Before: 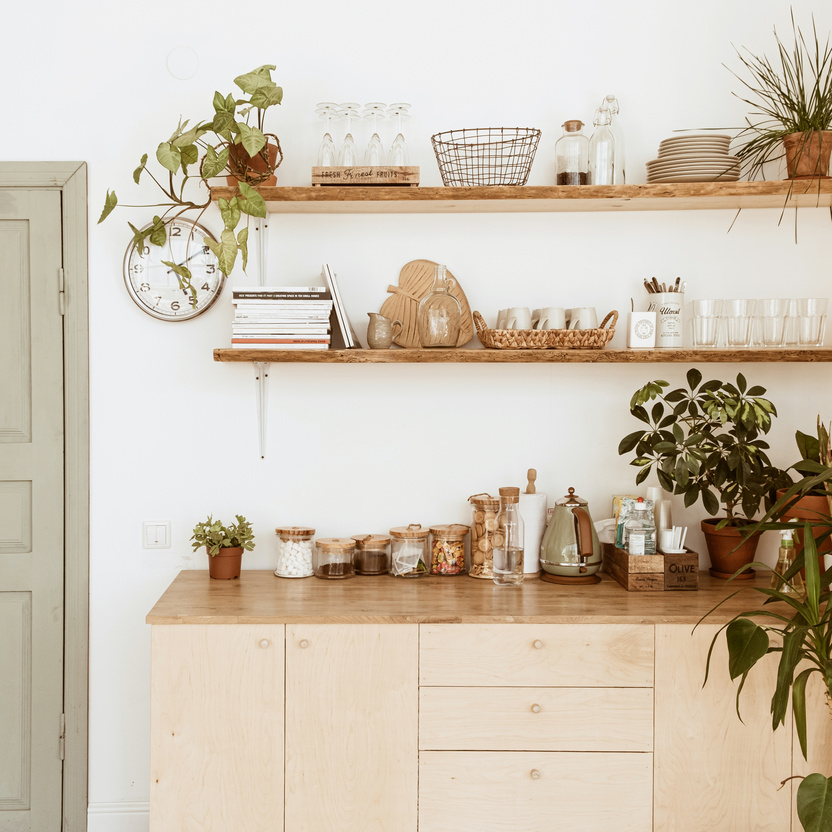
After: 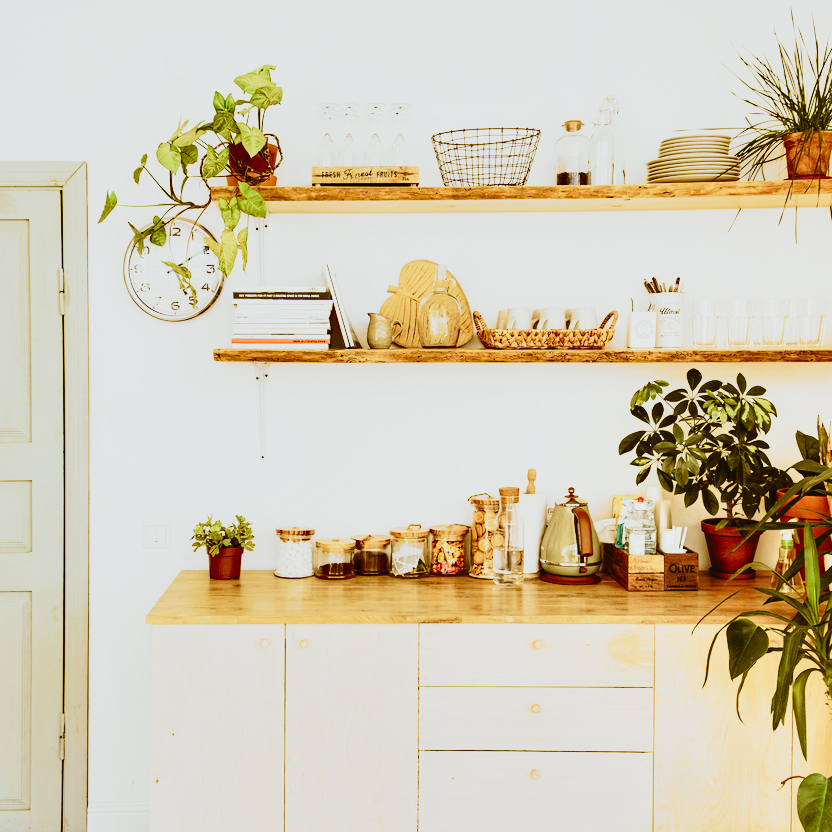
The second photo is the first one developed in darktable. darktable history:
sharpen: radius 2.883, amount 0.868, threshold 47.523
base curve: curves: ch0 [(0, 0) (0.028, 0.03) (0.121, 0.232) (0.46, 0.748) (0.859, 0.968) (1, 1)], preserve colors none
shadows and highlights: soften with gaussian
tone curve: curves: ch0 [(0, 0.022) (0.114, 0.088) (0.282, 0.316) (0.446, 0.511) (0.613, 0.693) (0.786, 0.843) (0.999, 0.949)]; ch1 [(0, 0) (0.395, 0.343) (0.463, 0.427) (0.486, 0.474) (0.503, 0.5) (0.535, 0.522) (0.555, 0.546) (0.594, 0.614) (0.755, 0.793) (1, 1)]; ch2 [(0, 0) (0.369, 0.388) (0.449, 0.431) (0.501, 0.5) (0.528, 0.517) (0.561, 0.598) (0.697, 0.721) (1, 1)], color space Lab, independent channels, preserve colors none
